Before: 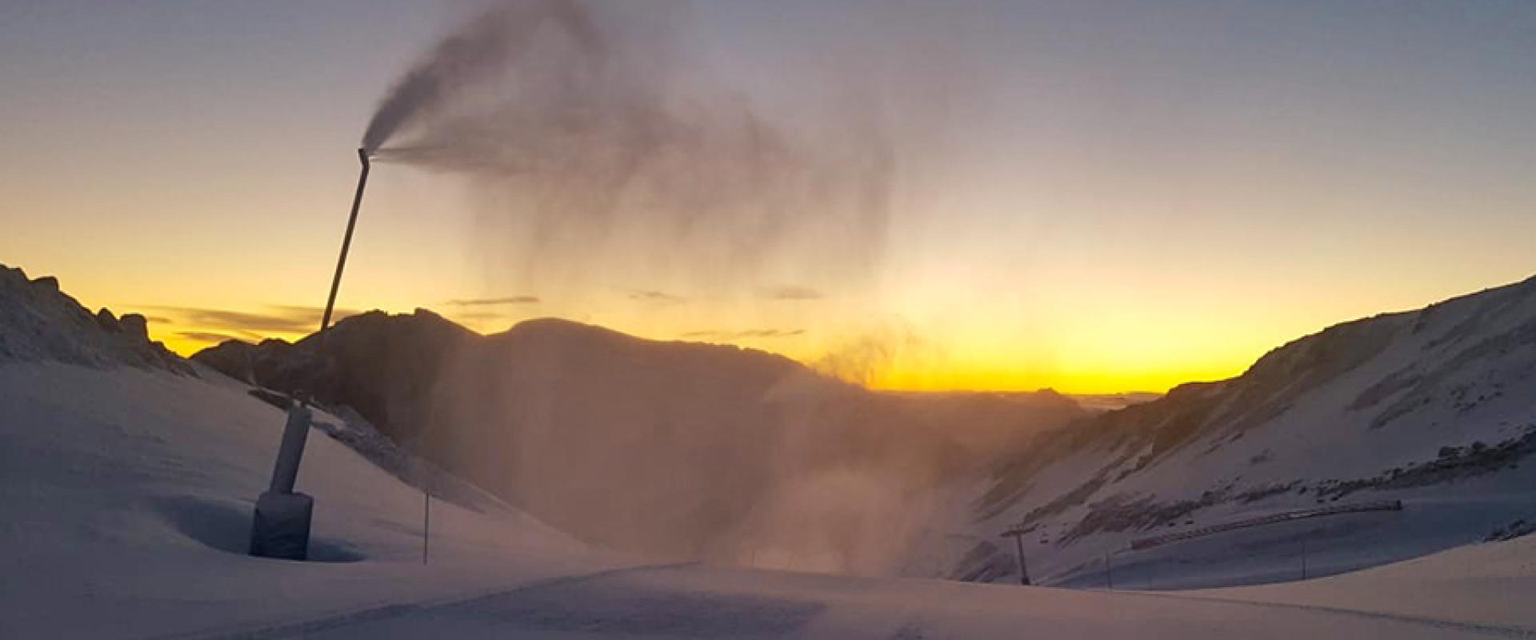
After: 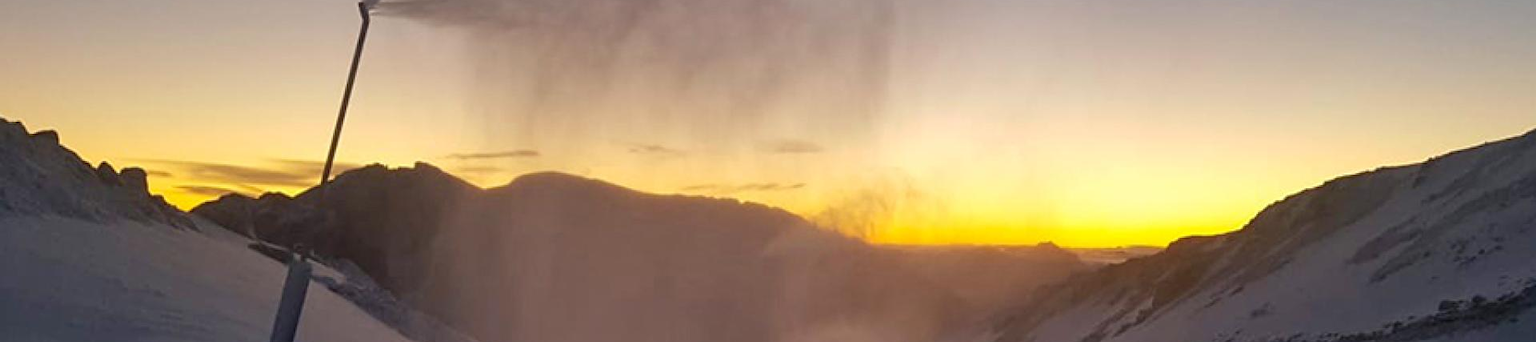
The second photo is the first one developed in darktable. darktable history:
crop and rotate: top 23.043%, bottom 23.437%
exposure: compensate highlight preservation false
